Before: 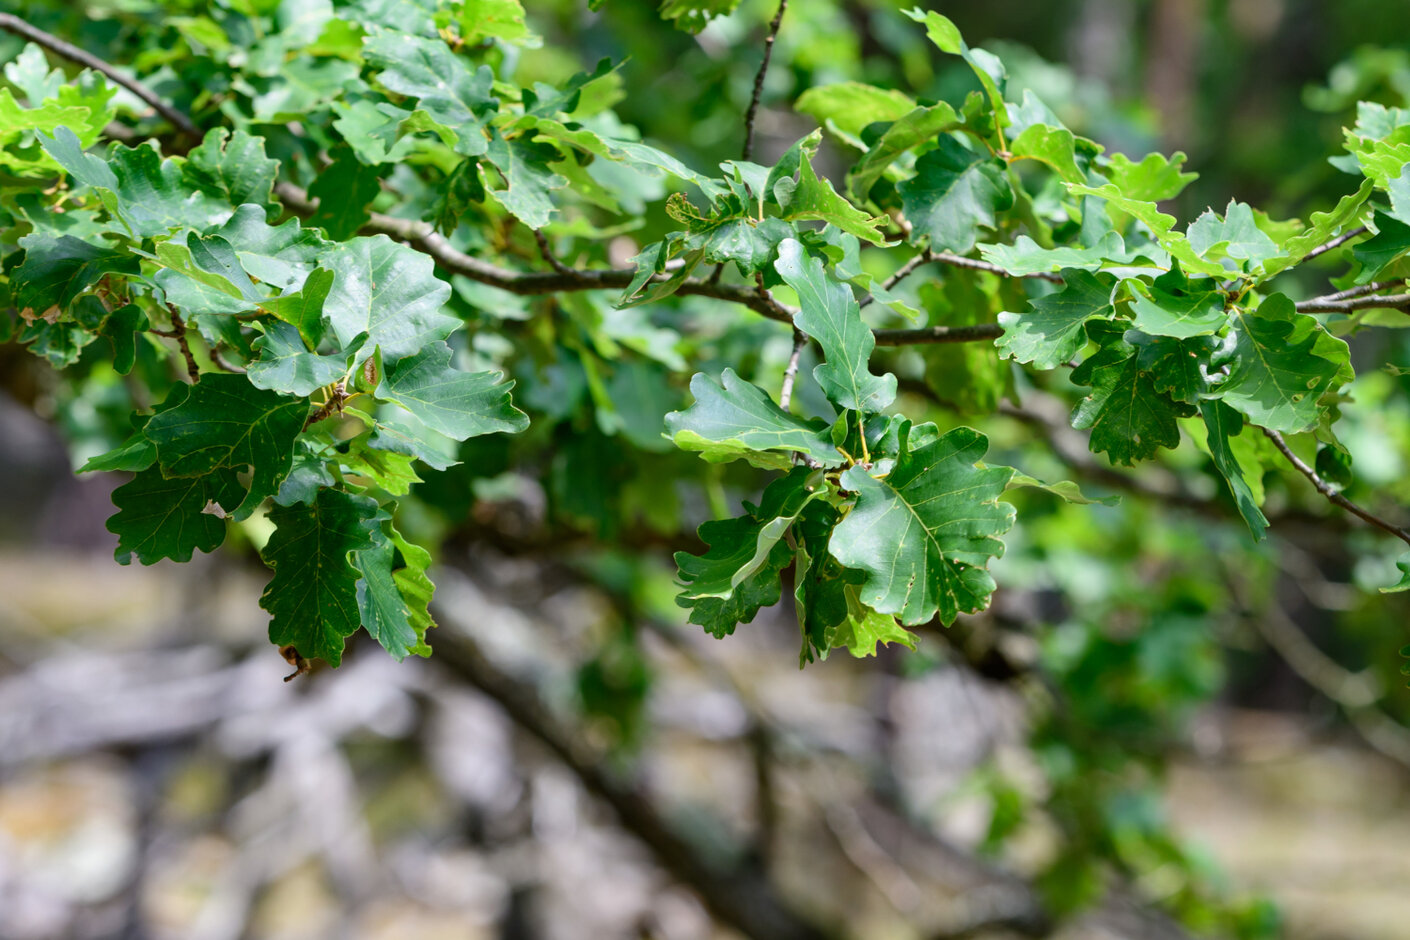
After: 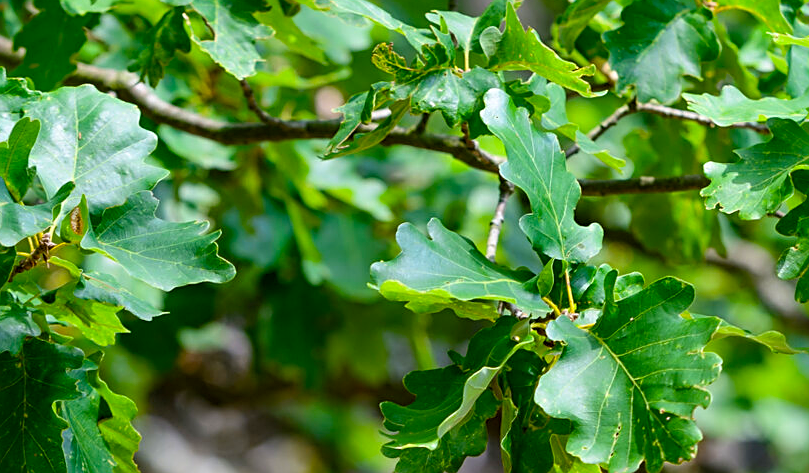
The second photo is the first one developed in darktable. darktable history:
sharpen: on, module defaults
color balance rgb: perceptual saturation grading › global saturation 25.745%, global vibrance 20%
crop: left 20.875%, top 15.972%, right 21.74%, bottom 33.702%
